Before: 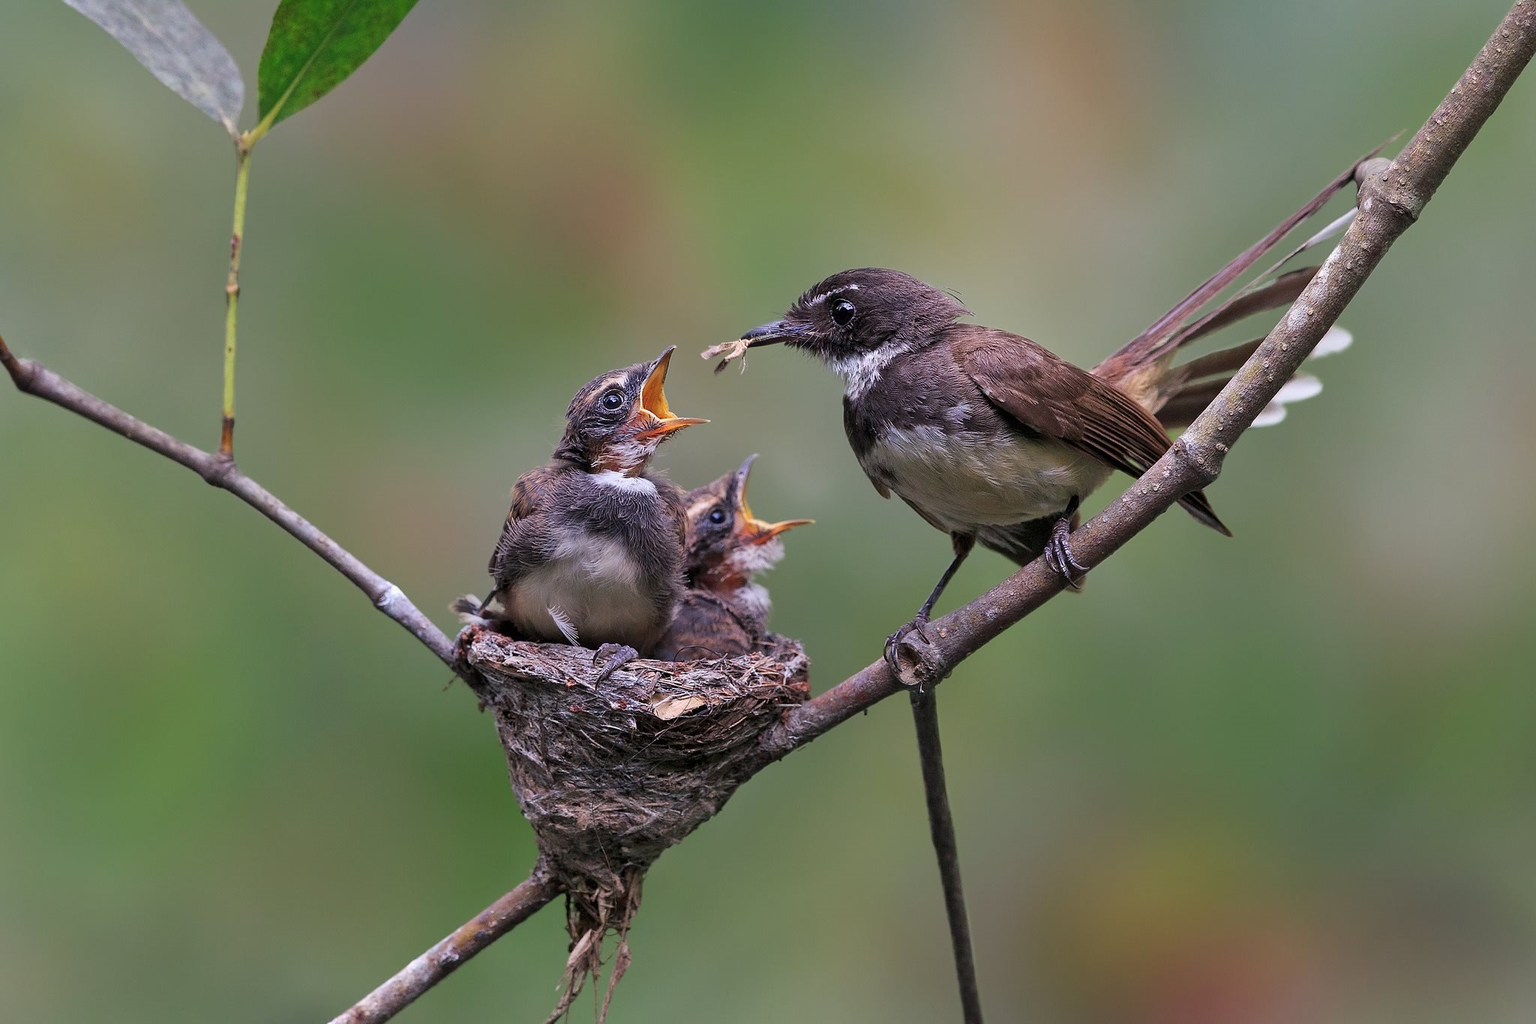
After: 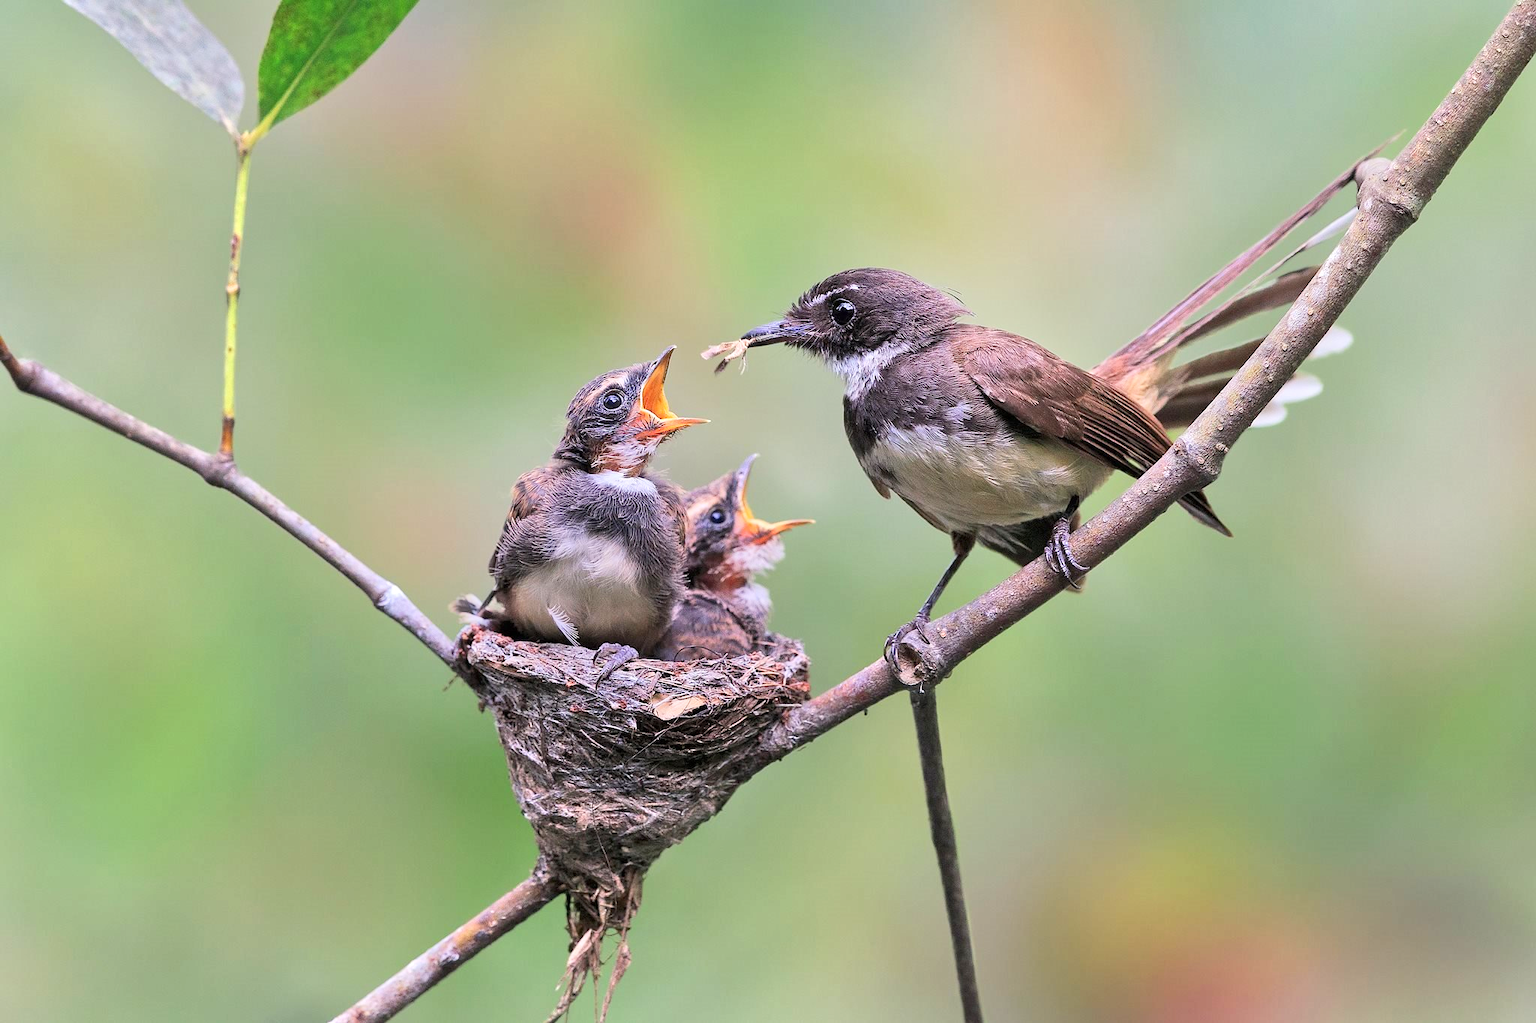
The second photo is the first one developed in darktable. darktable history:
tone equalizer: -7 EV 0.142 EV, -6 EV 0.6 EV, -5 EV 1.12 EV, -4 EV 1.32 EV, -3 EV 1.17 EV, -2 EV 0.6 EV, -1 EV 0.149 EV, edges refinement/feathering 500, mask exposure compensation -1.57 EV, preserve details guided filter
